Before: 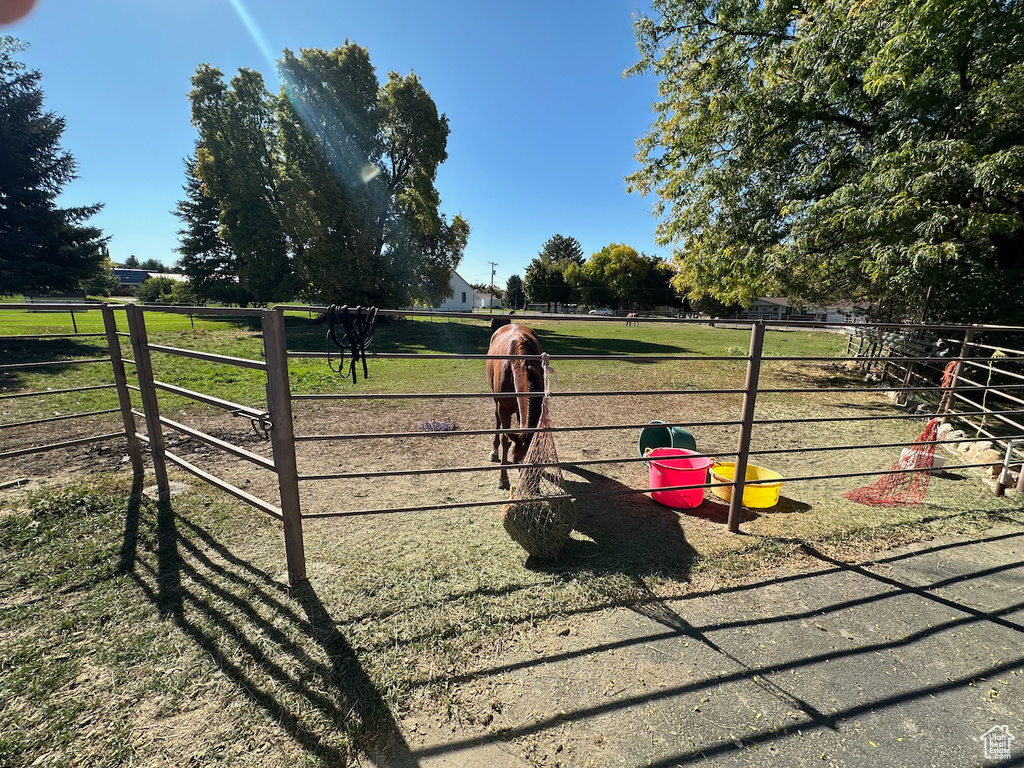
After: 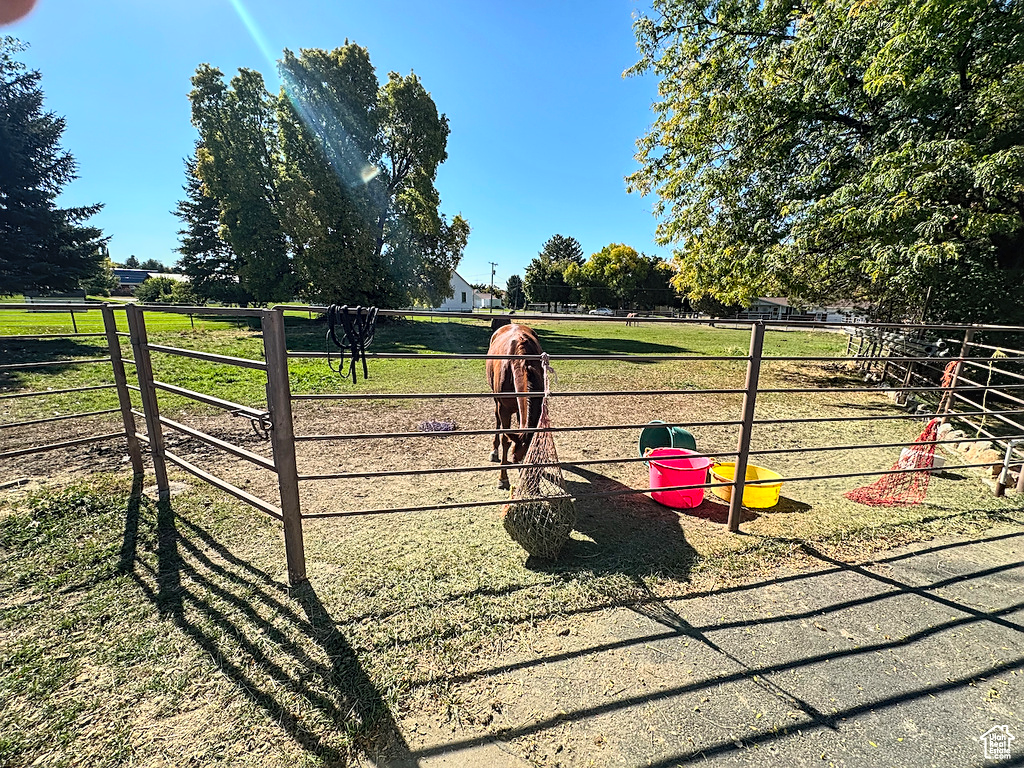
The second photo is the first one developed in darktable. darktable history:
local contrast: on, module defaults
sharpen: on, module defaults
contrast brightness saturation: contrast 0.203, brightness 0.165, saturation 0.225
